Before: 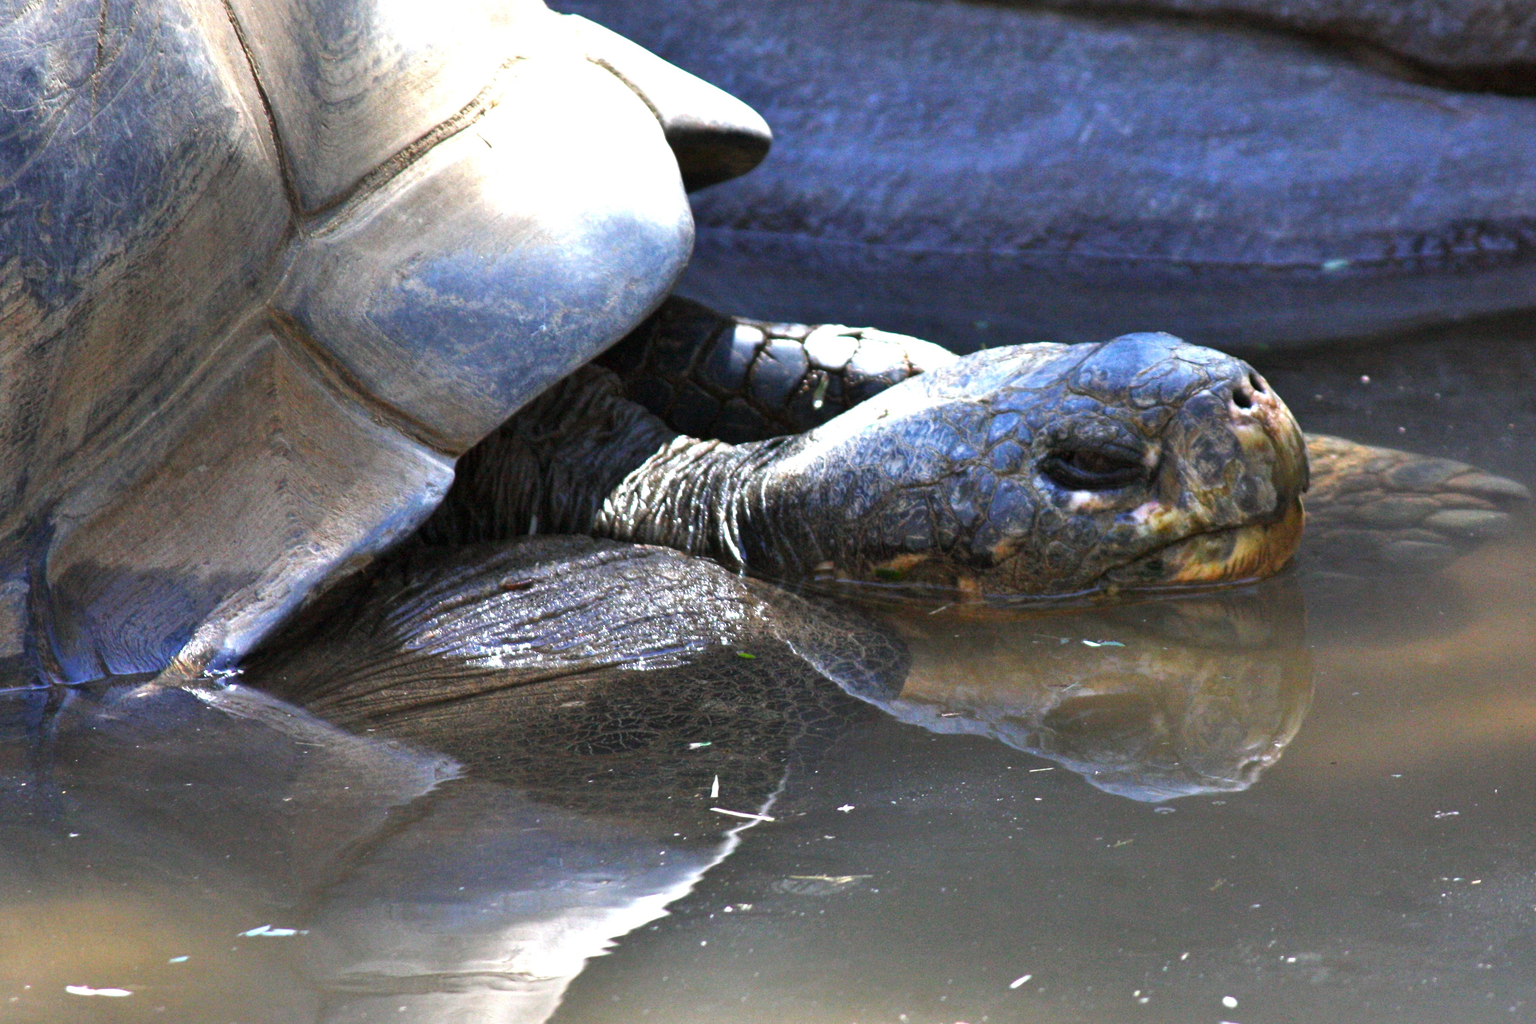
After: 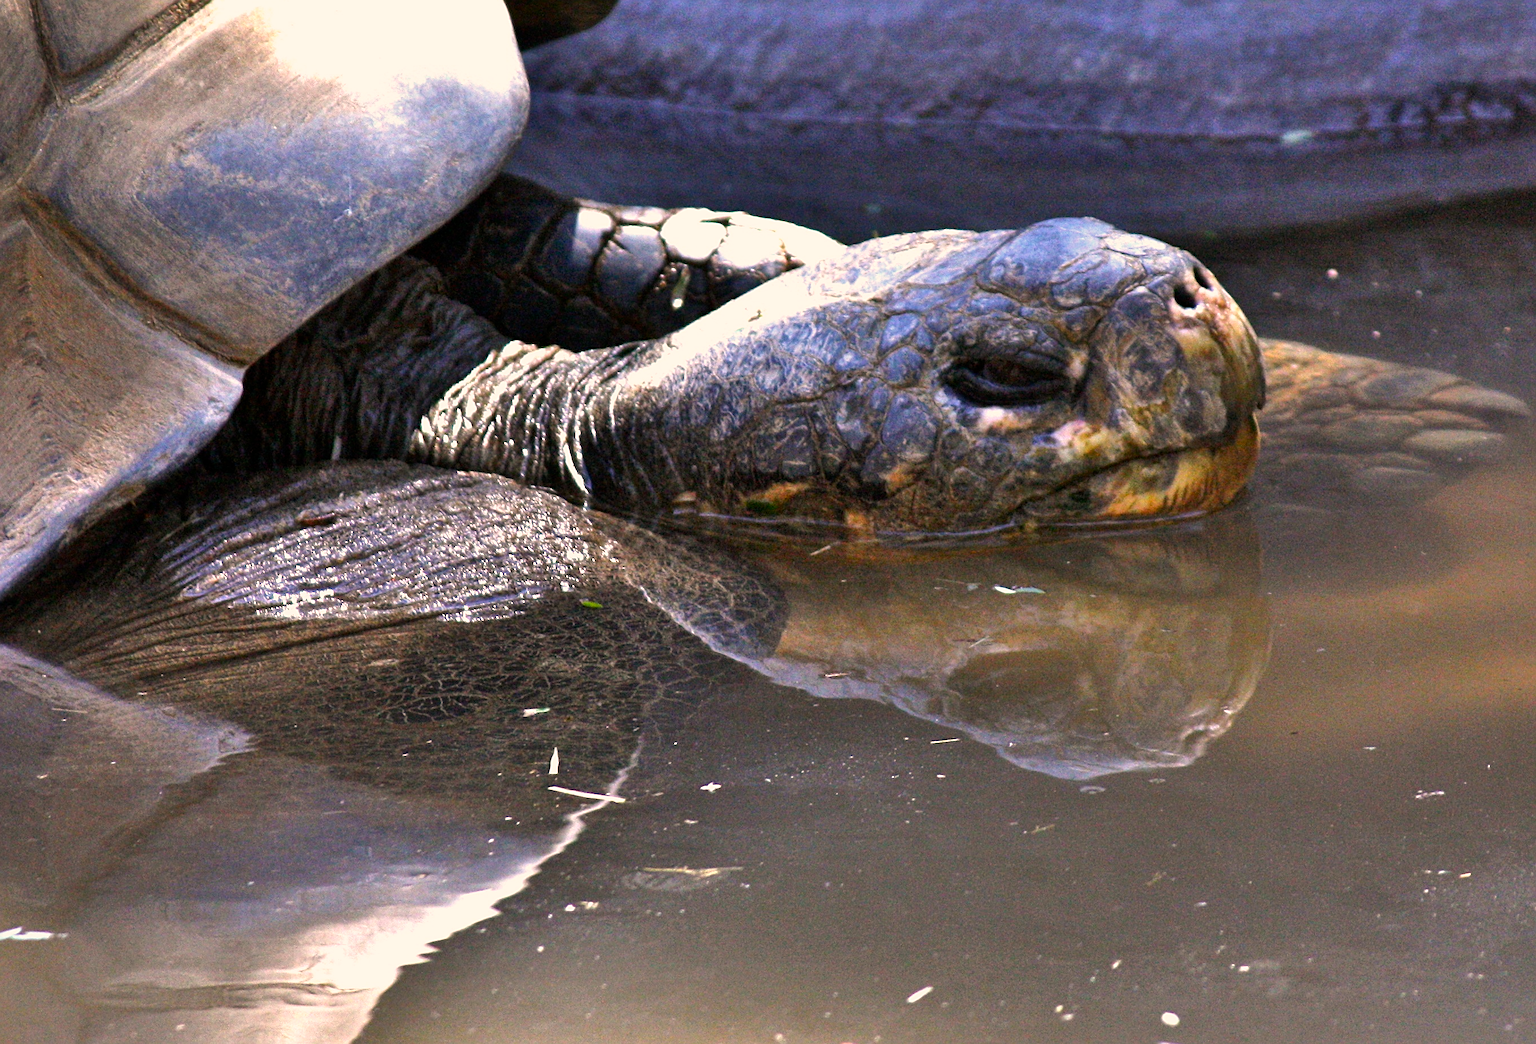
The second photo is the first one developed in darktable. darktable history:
crop: left 16.438%, top 14.735%
color correction: highlights a* 11.54, highlights b* 12
sharpen: on, module defaults
shadows and highlights: shadows color adjustment 98.01%, highlights color adjustment 59.22%, low approximation 0.01, soften with gaussian
contrast brightness saturation: contrast 0.029, brightness -0.039
